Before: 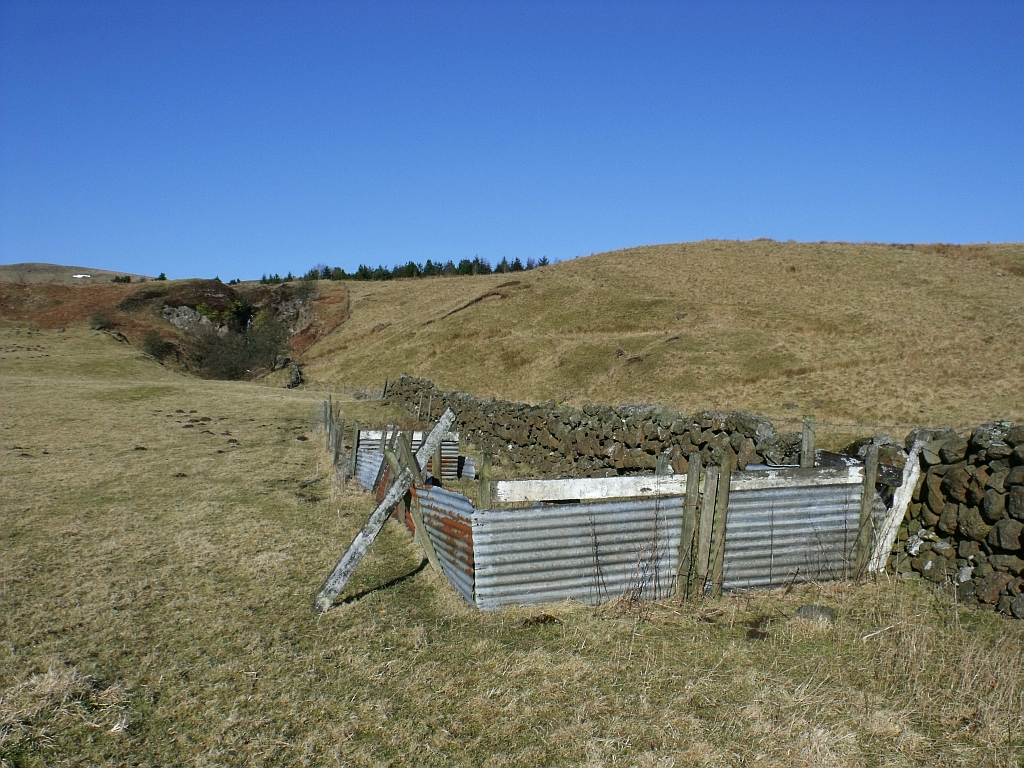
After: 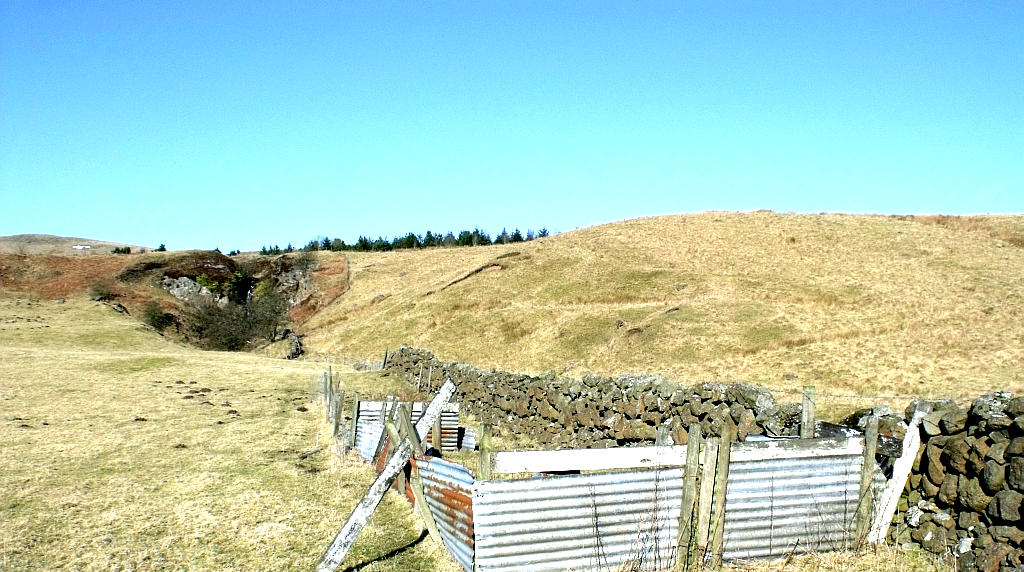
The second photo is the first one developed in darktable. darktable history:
crop: top 3.823%, bottom 21.595%
exposure: black level correction 0.01, exposure 1 EV, compensate exposure bias true, compensate highlight preservation false
tone equalizer: -8 EV -0.74 EV, -7 EV -0.674 EV, -6 EV -0.613 EV, -5 EV -0.405 EV, -3 EV 0.405 EV, -2 EV 0.6 EV, -1 EV 0.683 EV, +0 EV 0.765 EV, mask exposure compensation -0.502 EV
